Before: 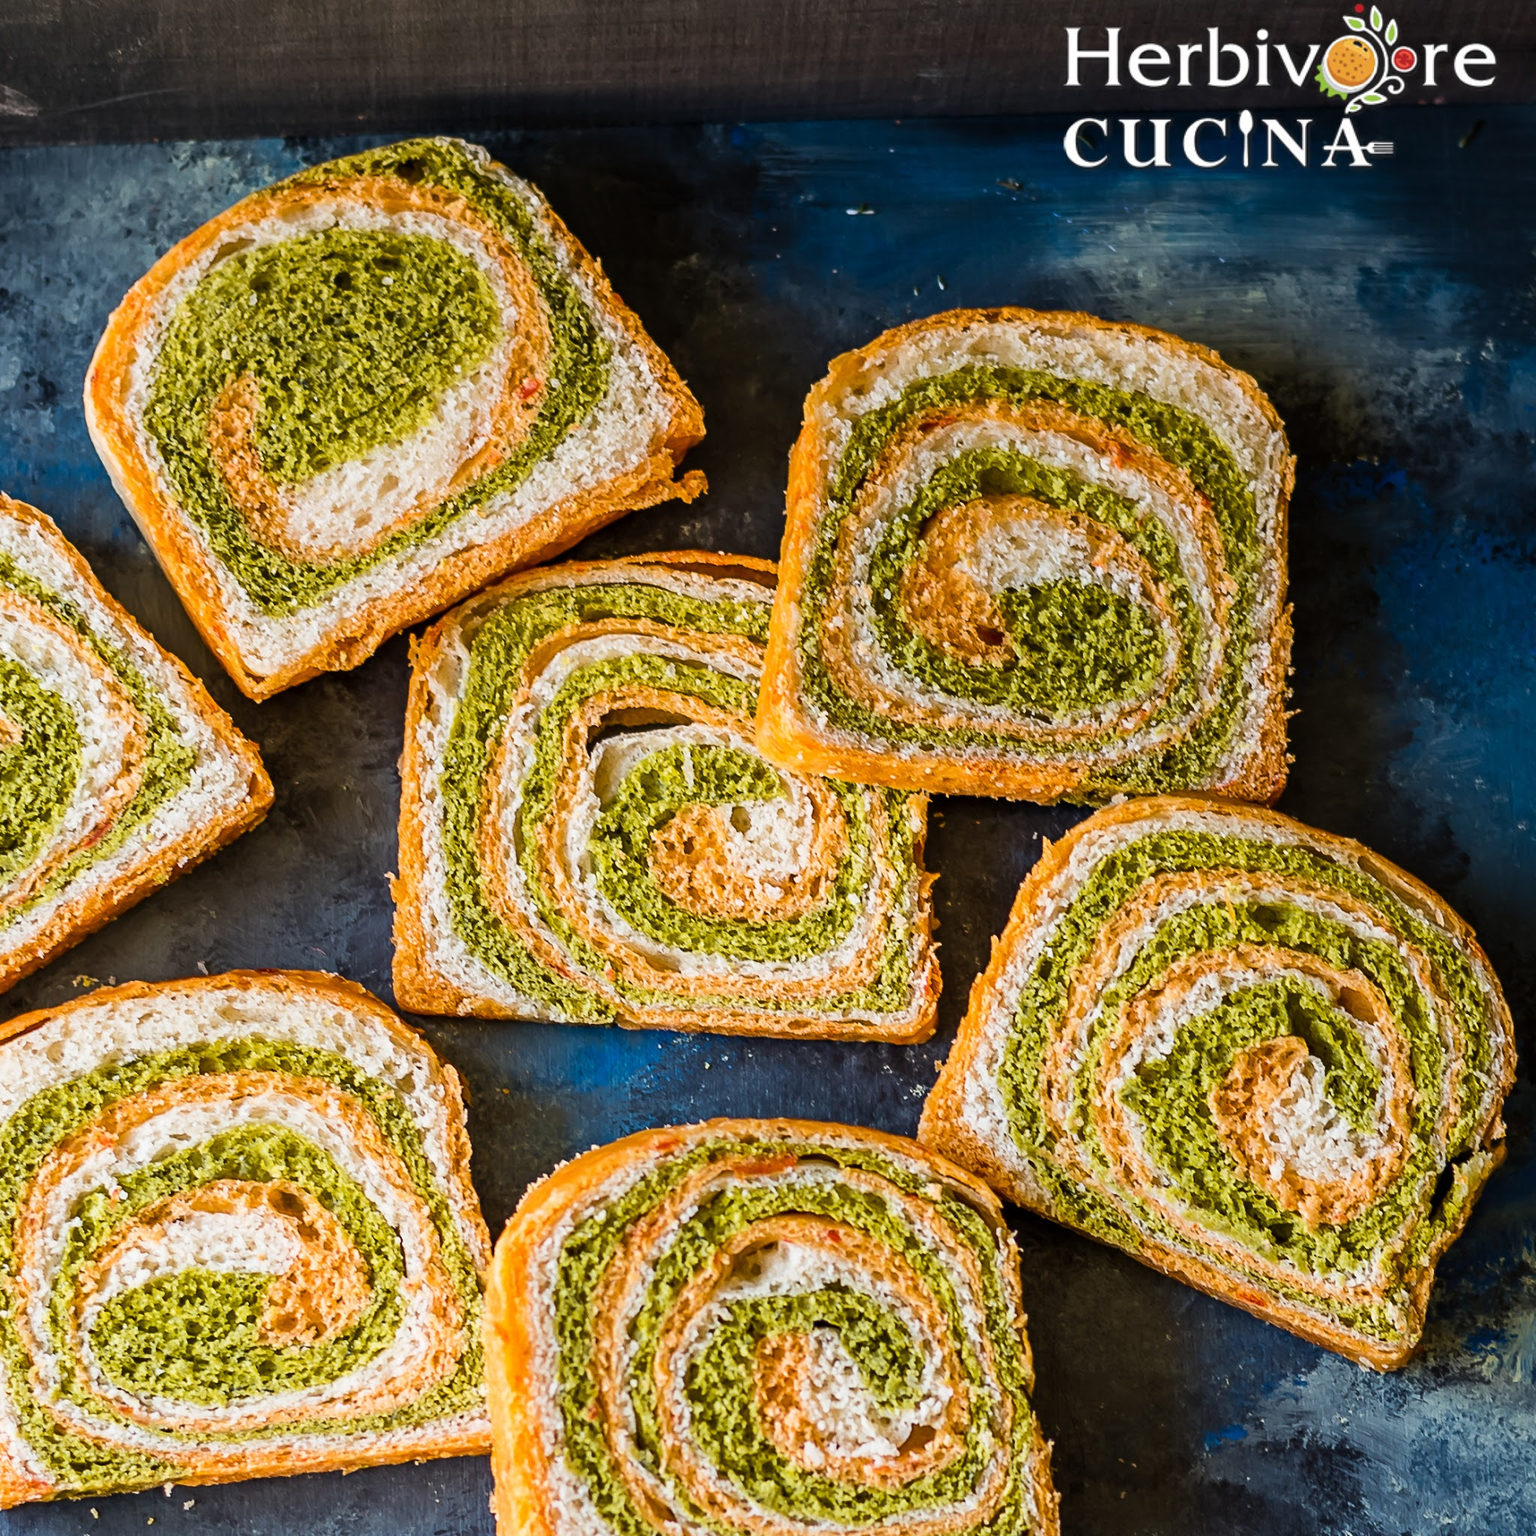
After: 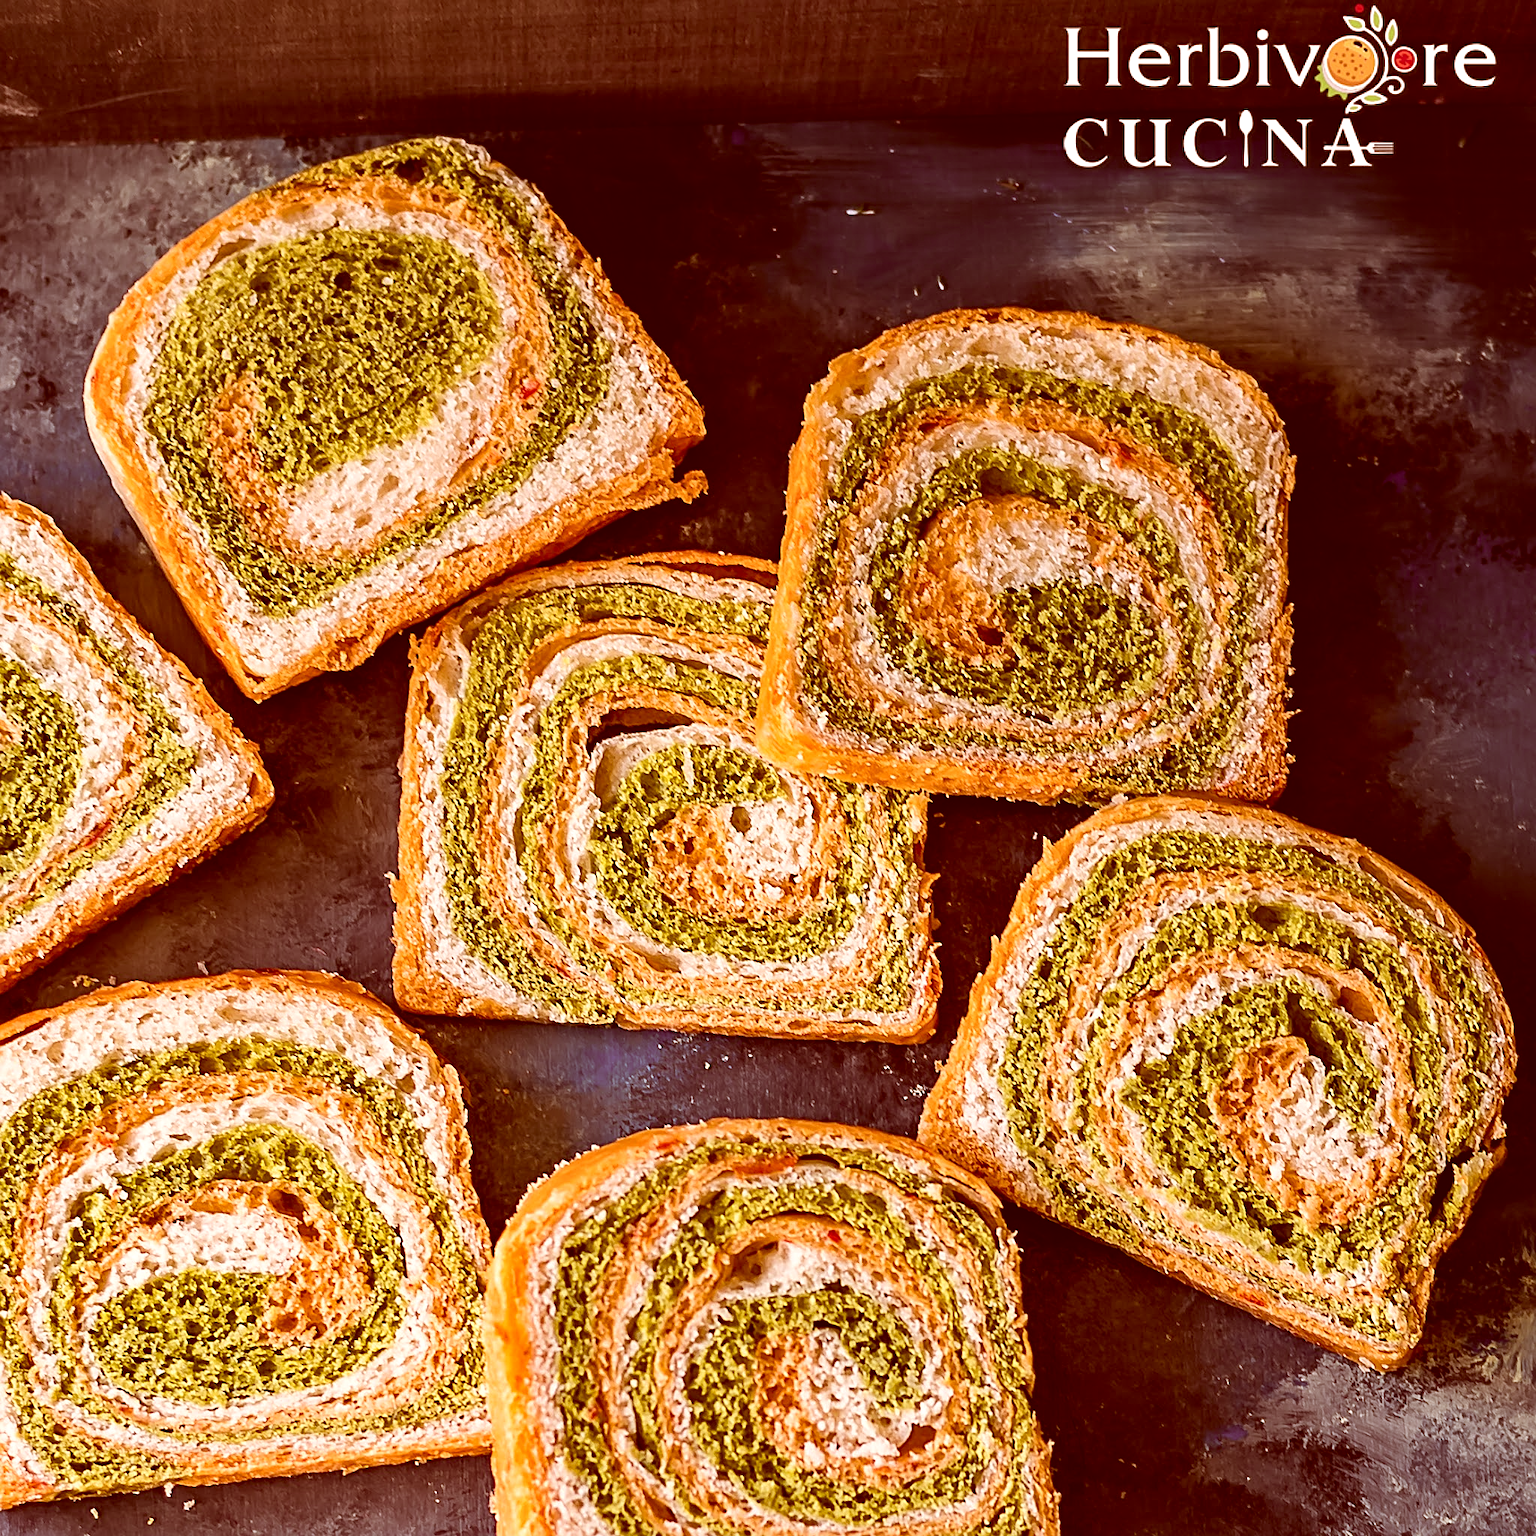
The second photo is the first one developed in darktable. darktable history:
sharpen: radius 1.967
color correction: highlights a* 9.03, highlights b* 8.71, shadows a* 40, shadows b* 40, saturation 0.8
shadows and highlights: shadows 5, soften with gaussian
exposure: exposure 0.2 EV, compensate highlight preservation false
